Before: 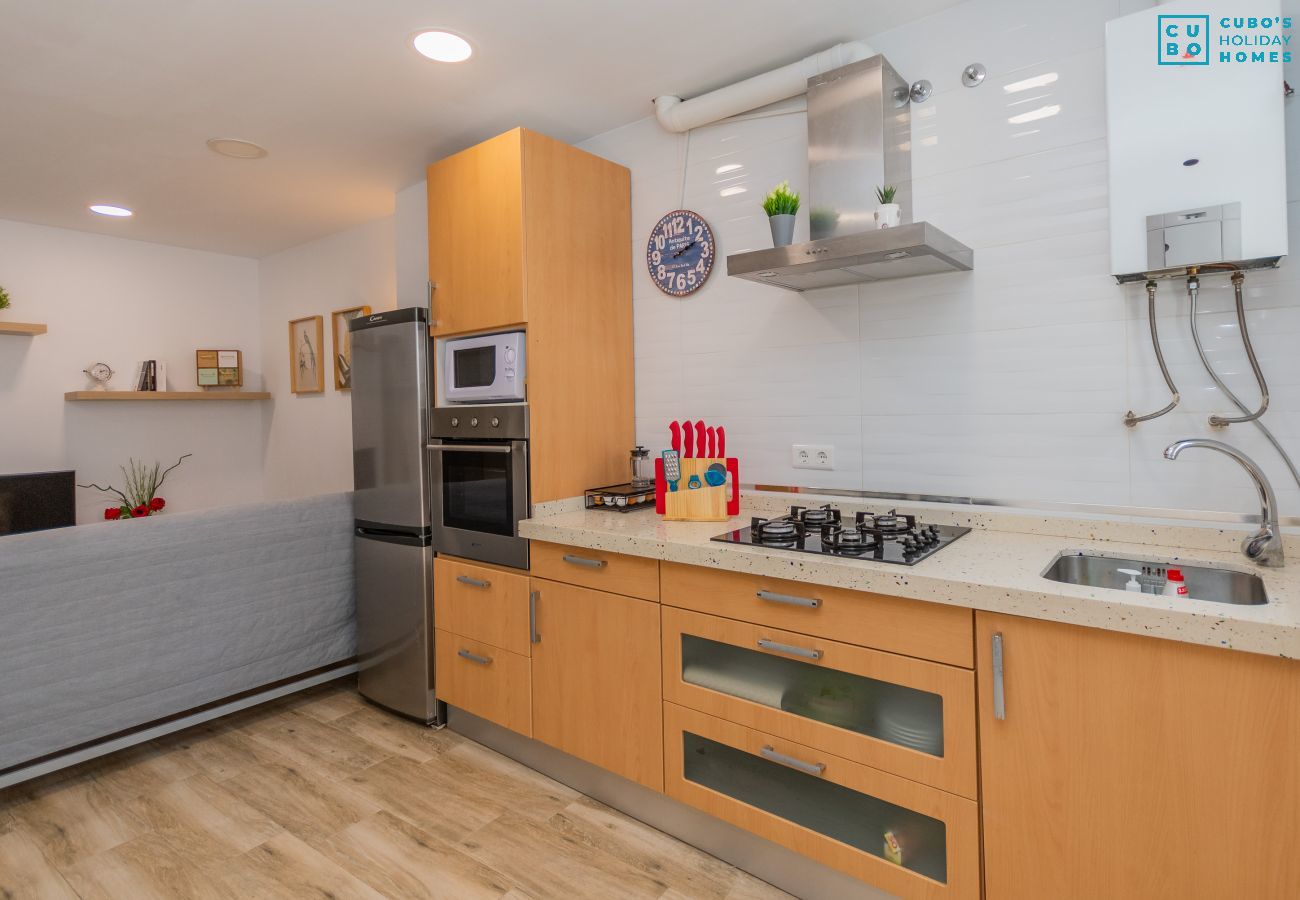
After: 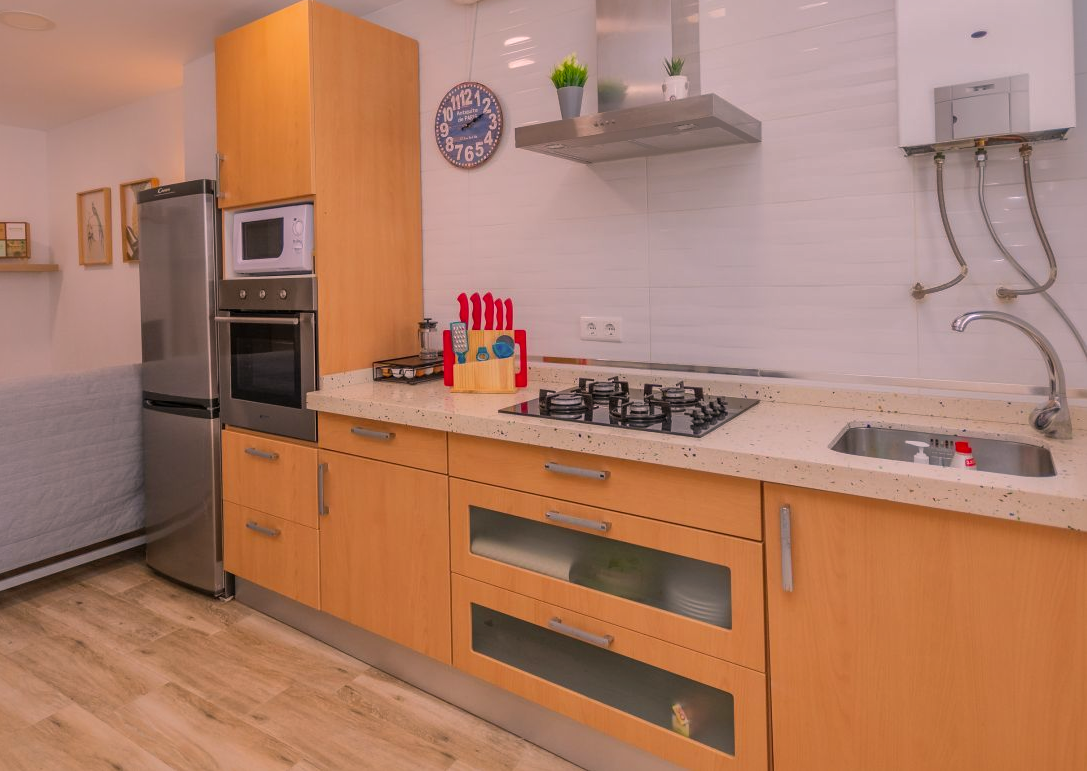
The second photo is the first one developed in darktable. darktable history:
crop: left 16.315%, top 14.246%
color correction: highlights a* 14.52, highlights b* 4.84
shadows and highlights: shadows 40, highlights -60
